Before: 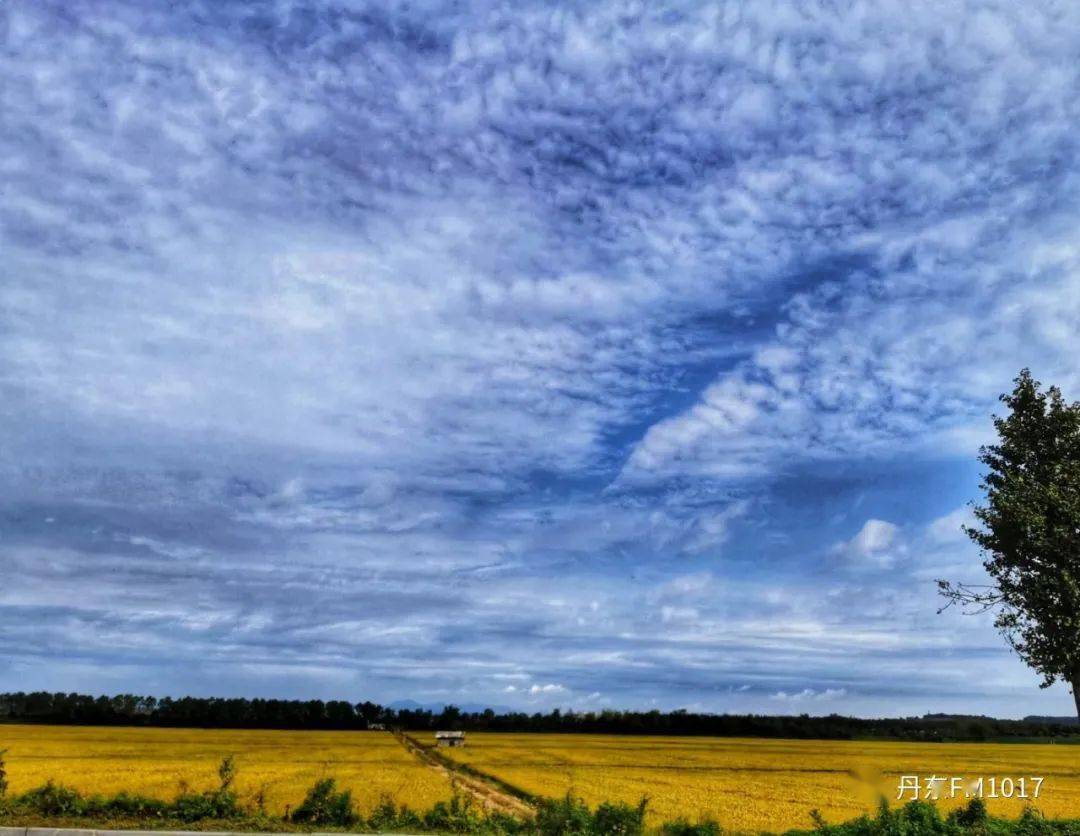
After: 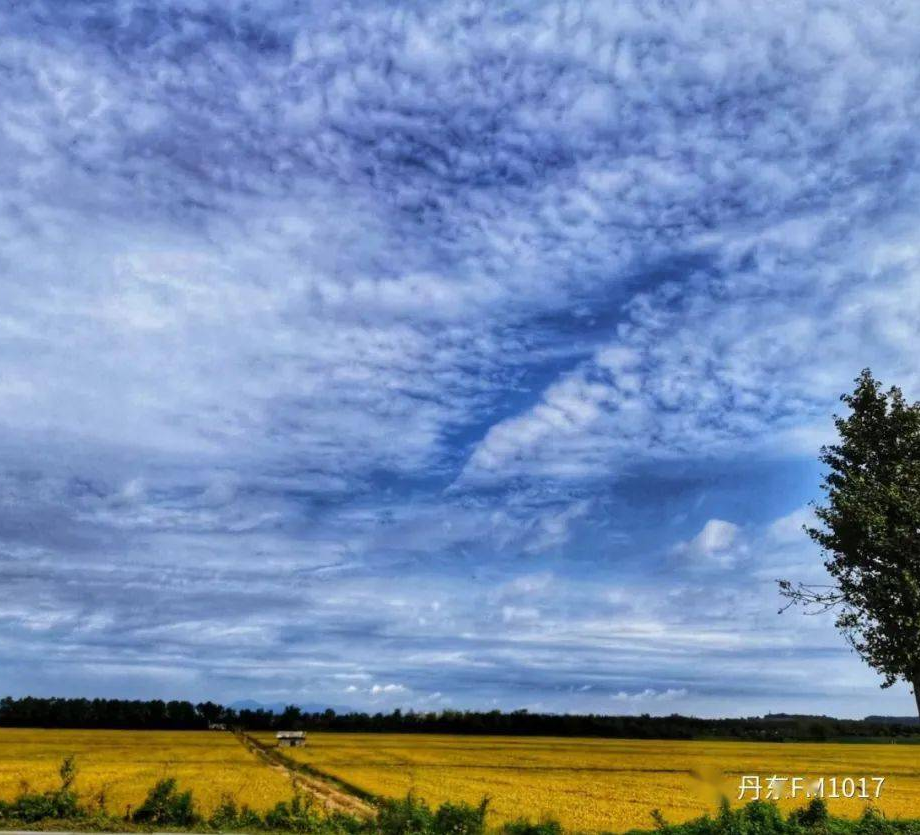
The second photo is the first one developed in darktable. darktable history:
crop and rotate: left 14.761%
